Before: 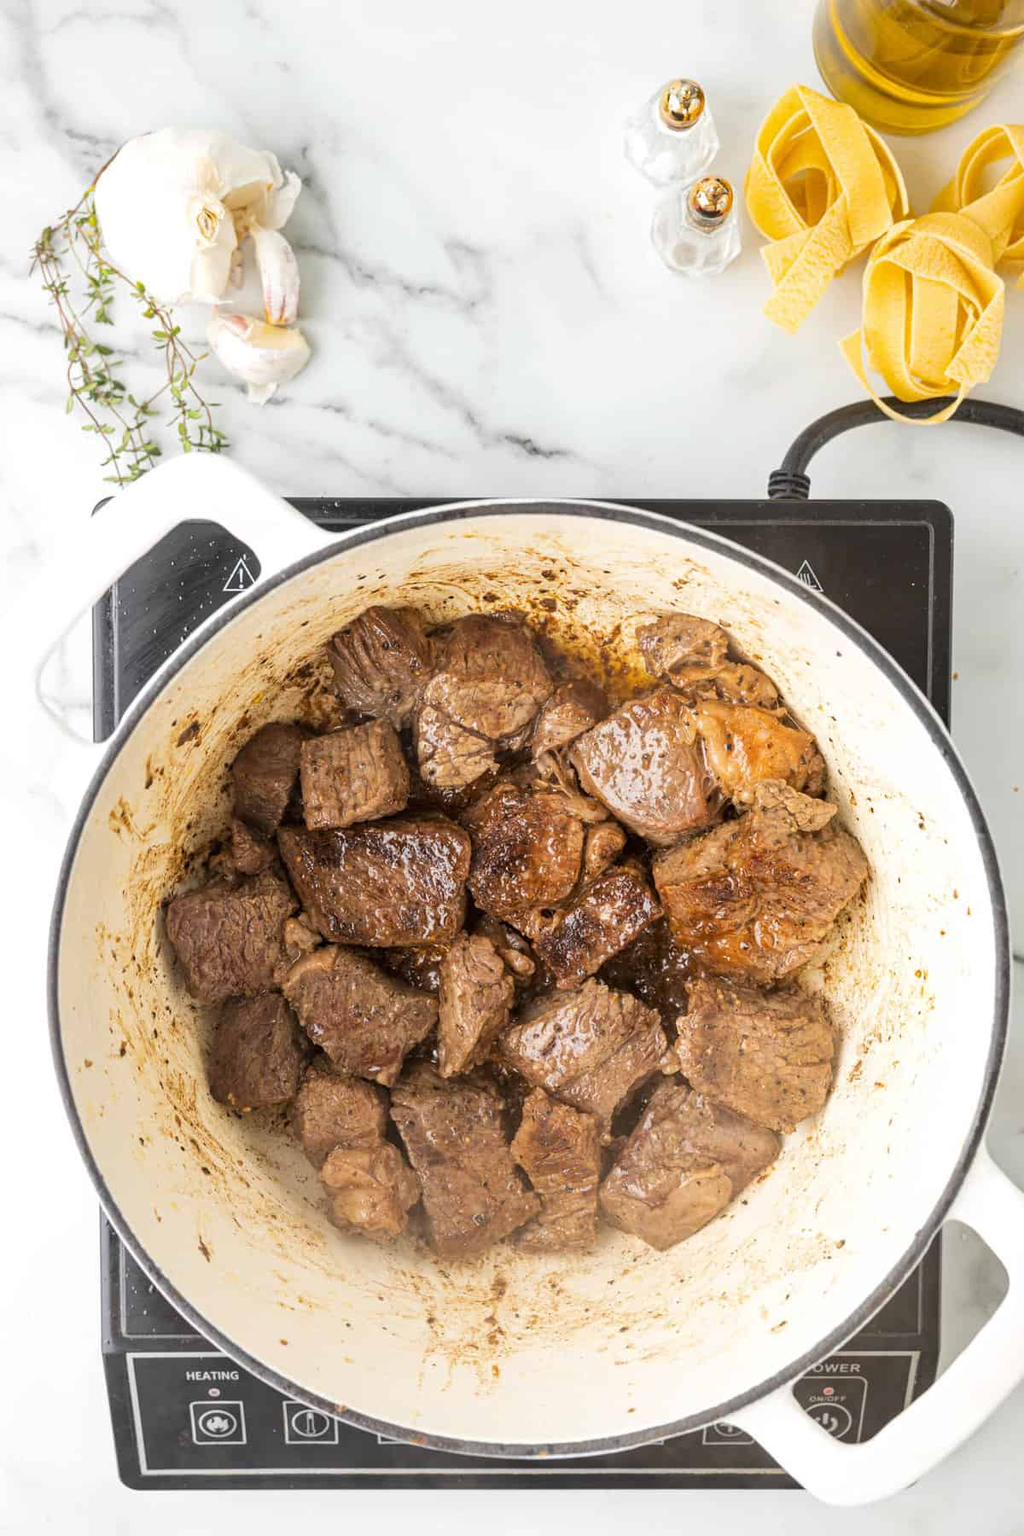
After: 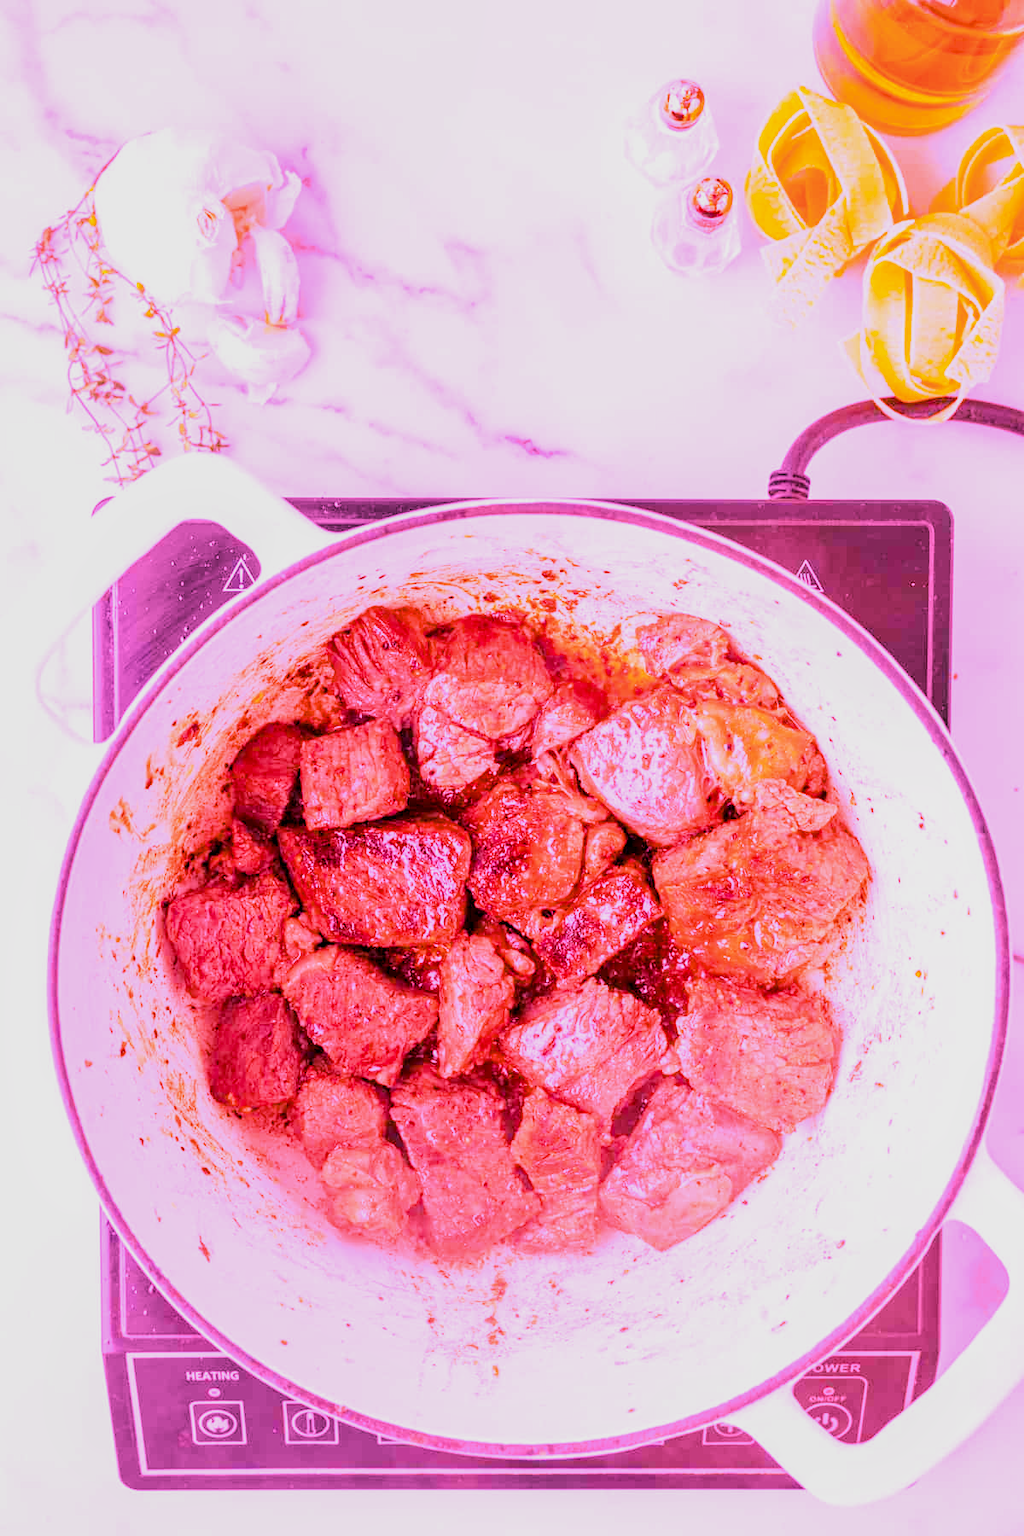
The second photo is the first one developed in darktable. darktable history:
local contrast: on, module defaults
raw chromatic aberrations: on, module defaults
color balance rgb: perceptual saturation grading › global saturation 25%, perceptual brilliance grading › mid-tones 10%, perceptual brilliance grading › shadows 15%, global vibrance 20%
exposure: black level correction 0.001, exposure 0.5 EV, compensate exposure bias true, compensate highlight preservation false
filmic rgb: black relative exposure -7.65 EV, white relative exposure 4.56 EV, hardness 3.61
highlight reconstruction: method reconstruct color, iterations 1, diameter of reconstruction 64 px
hot pixels: on, module defaults
lens correction: scale 1.01, crop 1, focal 85, aperture 2.8, distance 10.02, camera "Canon EOS RP", lens "Canon RF 85mm F2 MACRO IS STM"
raw denoise: x [[0, 0.25, 0.5, 0.75, 1] ×4]
tone equalizer "mask blending: all purposes": on, module defaults
white balance: red 2, blue 1.701
